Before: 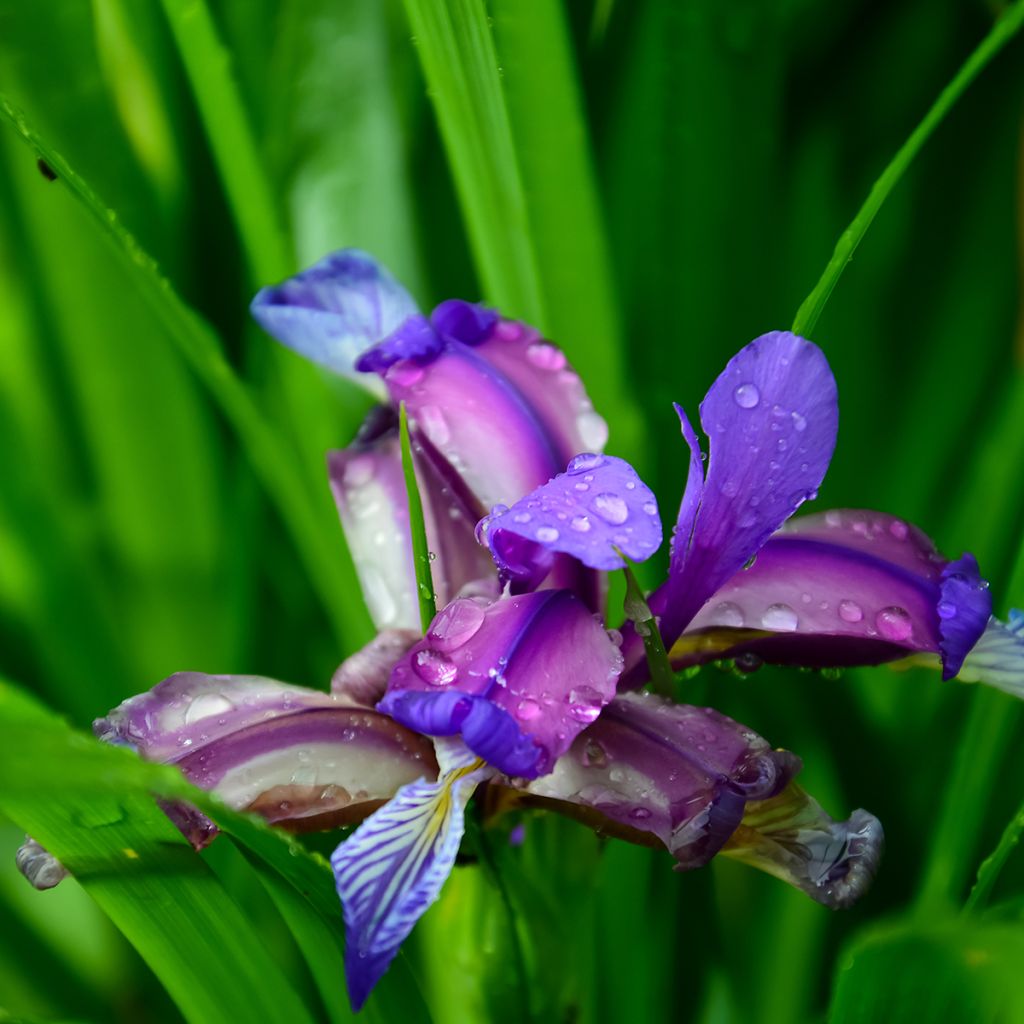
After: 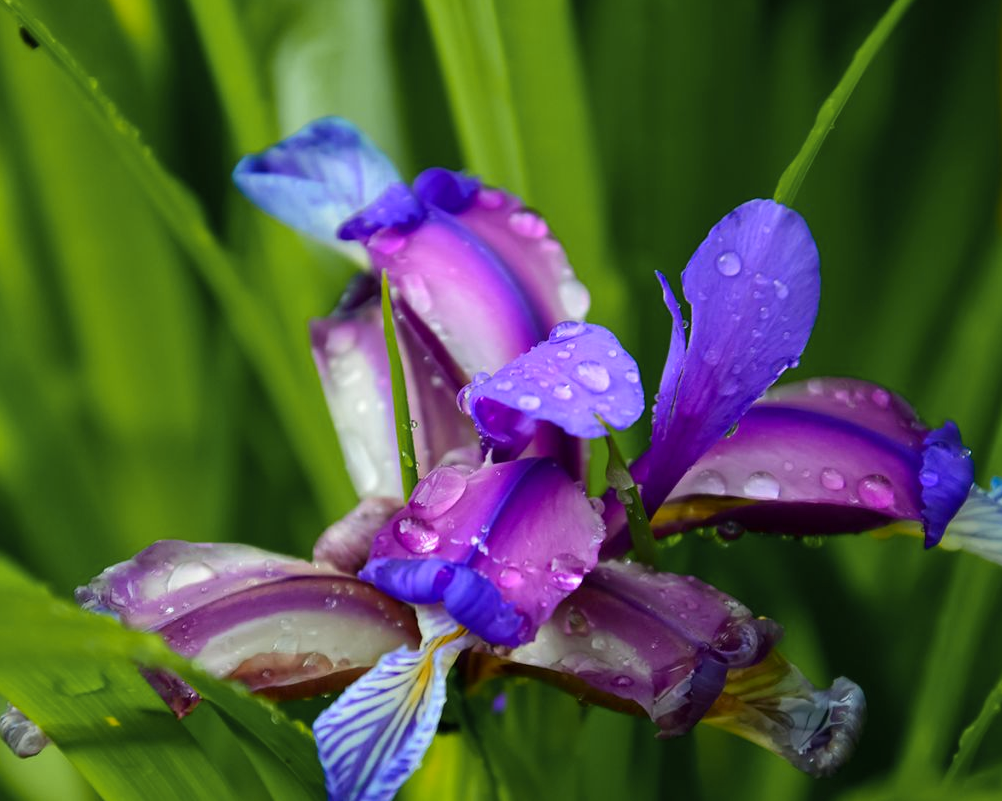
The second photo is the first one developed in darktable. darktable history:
crop and rotate: left 1.845%, top 12.967%, right 0.259%, bottom 8.744%
color zones: curves: ch1 [(0.309, 0.524) (0.41, 0.329) (0.508, 0.509)]; ch2 [(0.25, 0.457) (0.75, 0.5)]
